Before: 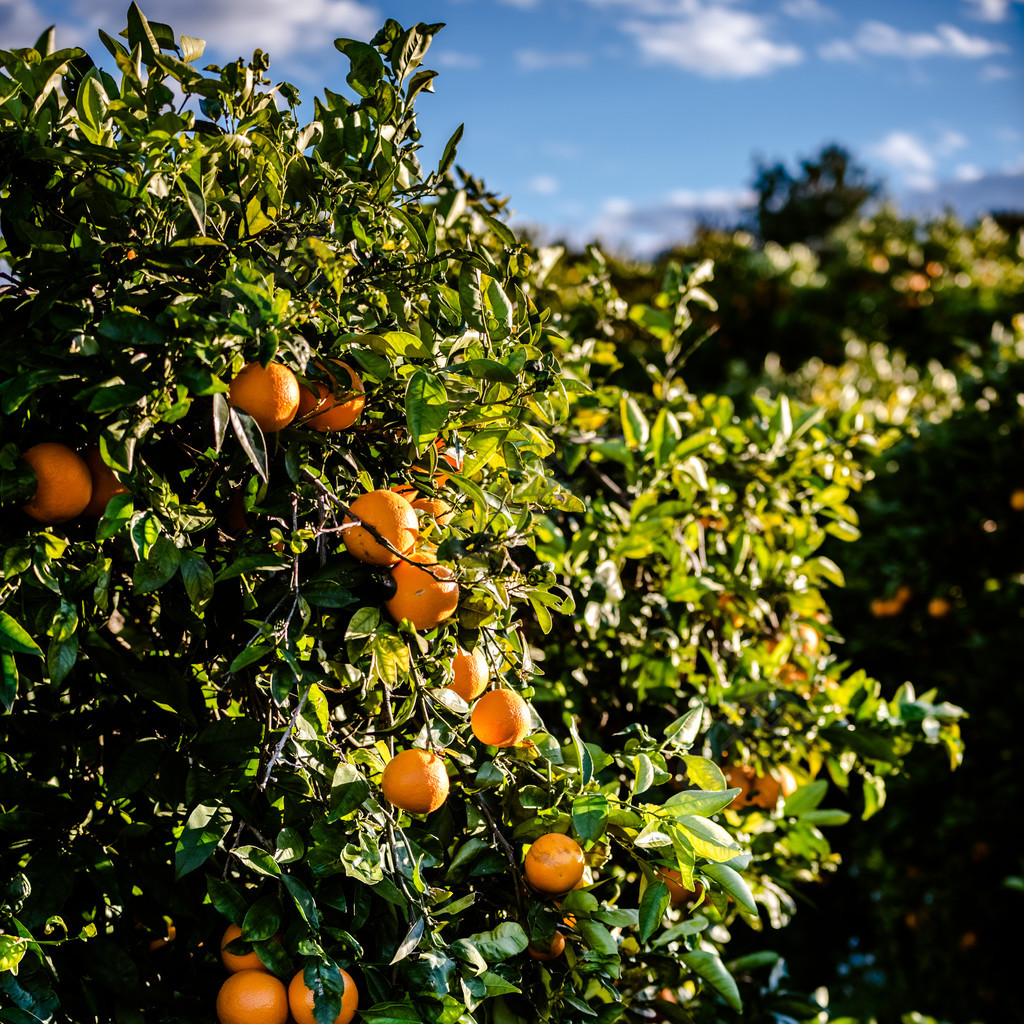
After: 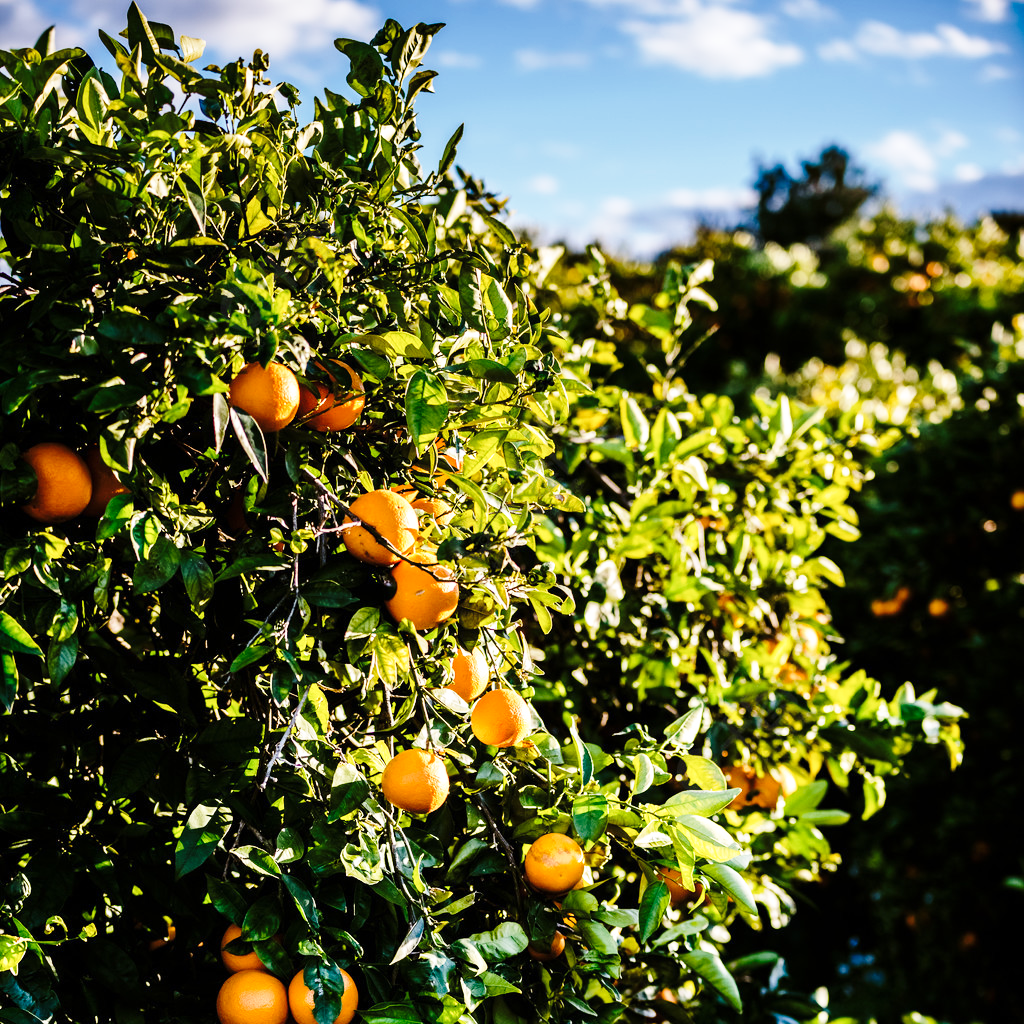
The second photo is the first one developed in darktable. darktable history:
contrast brightness saturation: contrast 0.012, saturation -0.057
base curve: curves: ch0 [(0, 0) (0.028, 0.03) (0.121, 0.232) (0.46, 0.748) (0.859, 0.968) (1, 1)], preserve colors none
